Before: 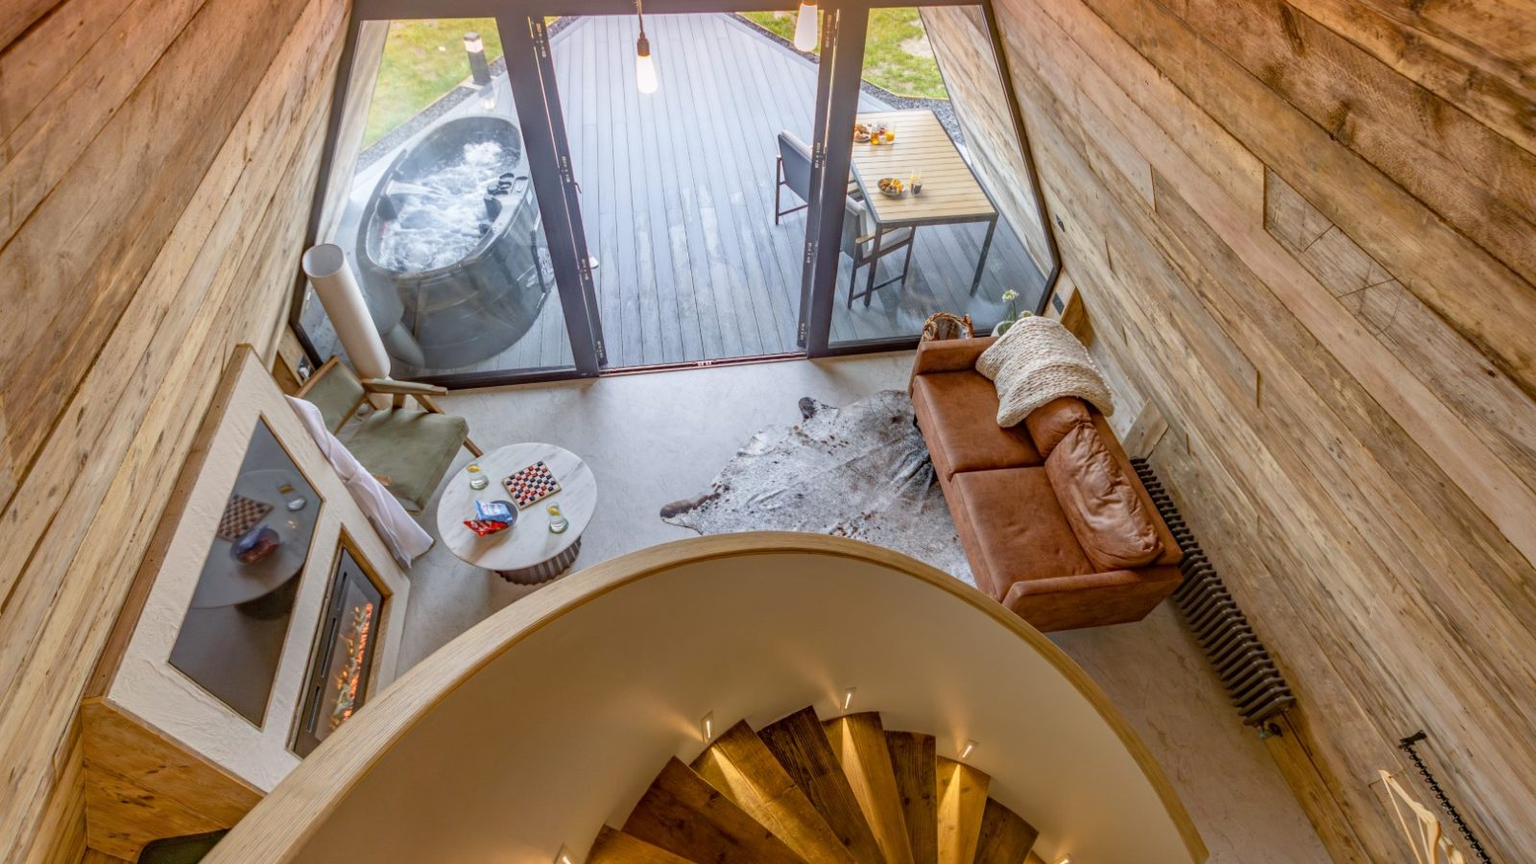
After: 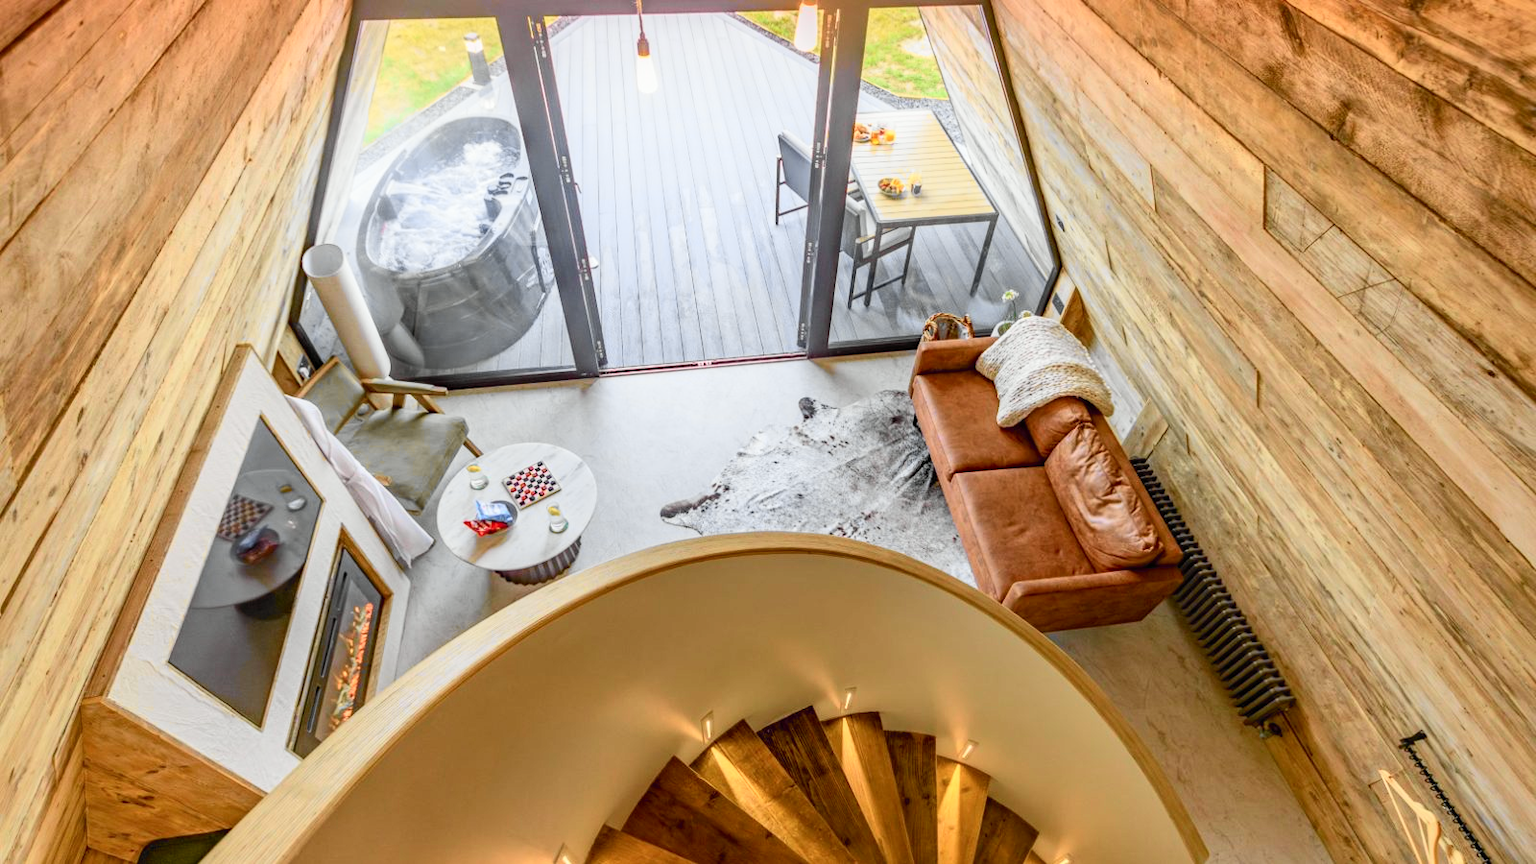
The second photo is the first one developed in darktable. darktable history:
tone curve: curves: ch0 [(0, 0) (0.055, 0.057) (0.258, 0.307) (0.434, 0.543) (0.517, 0.657) (0.745, 0.874) (1, 1)]; ch1 [(0, 0) (0.346, 0.307) (0.418, 0.383) (0.46, 0.439) (0.482, 0.493) (0.502, 0.497) (0.517, 0.506) (0.55, 0.561) (0.588, 0.61) (0.646, 0.688) (1, 1)]; ch2 [(0, 0) (0.346, 0.34) (0.431, 0.45) (0.485, 0.499) (0.5, 0.503) (0.527, 0.508) (0.545, 0.562) (0.679, 0.706) (1, 1)], color space Lab, independent channels, preserve colors none
